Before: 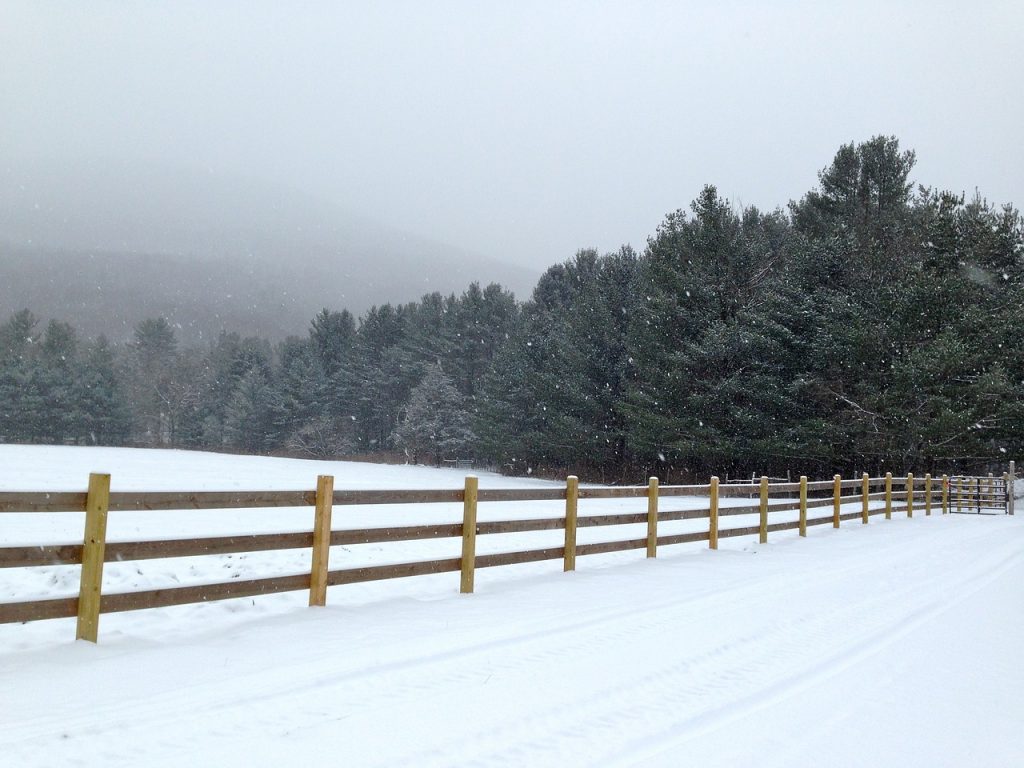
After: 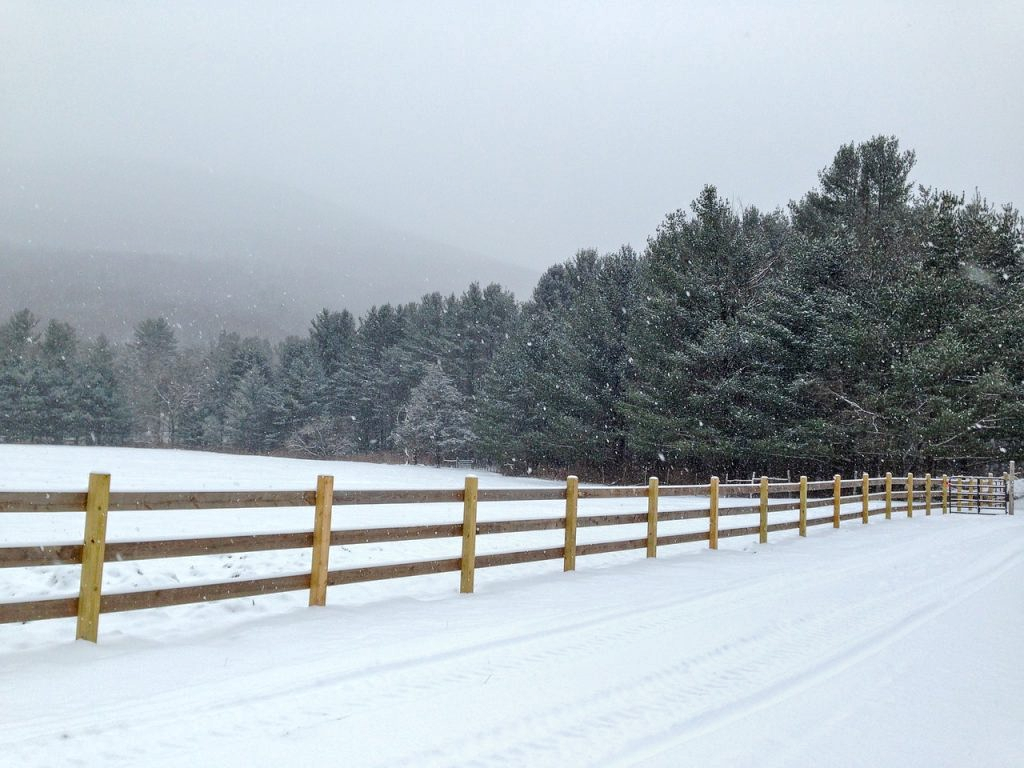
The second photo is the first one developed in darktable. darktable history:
base curve: curves: ch0 [(0, 0) (0.262, 0.32) (0.722, 0.705) (1, 1)]
local contrast: on, module defaults
